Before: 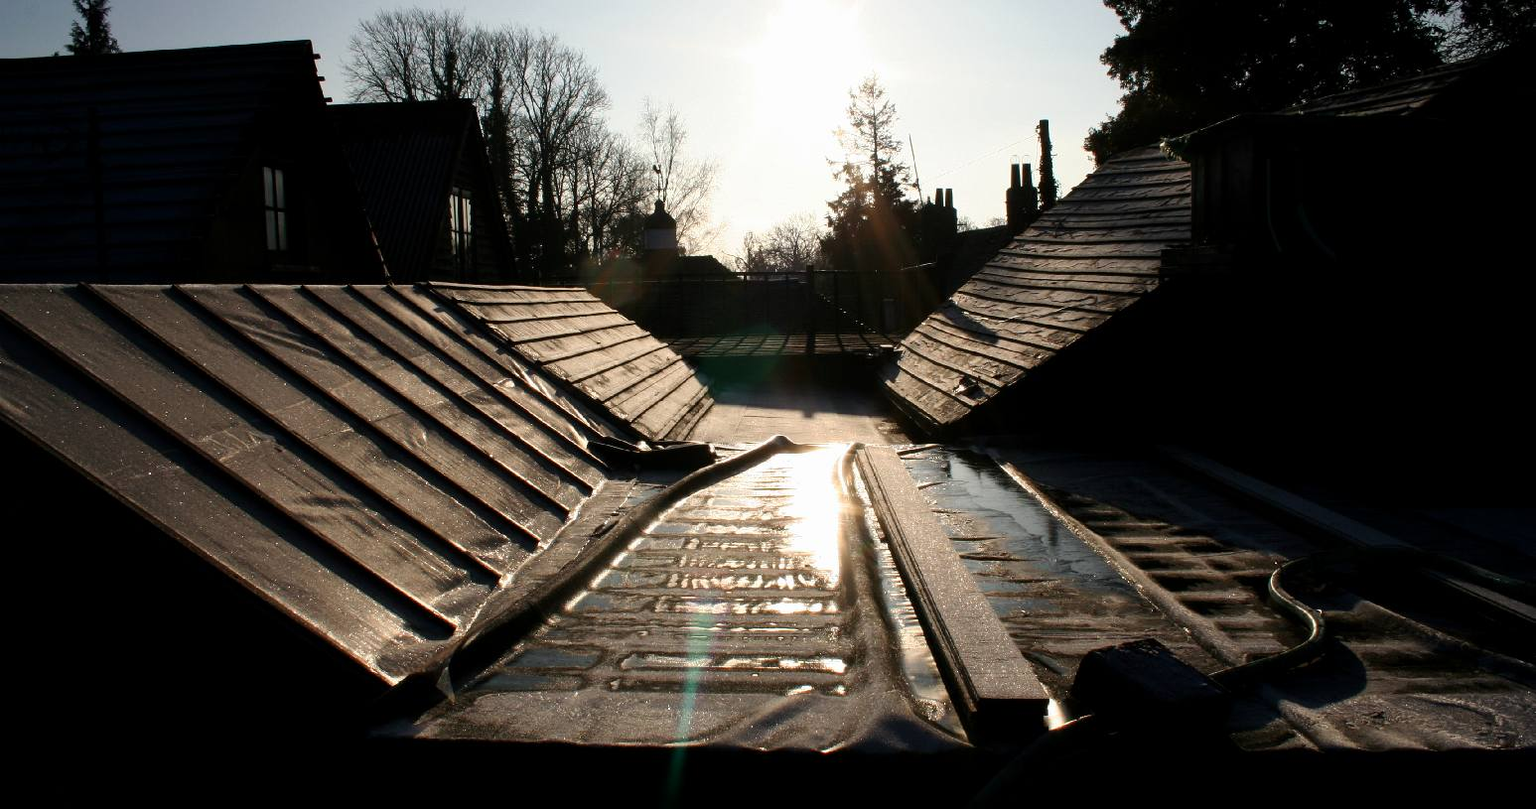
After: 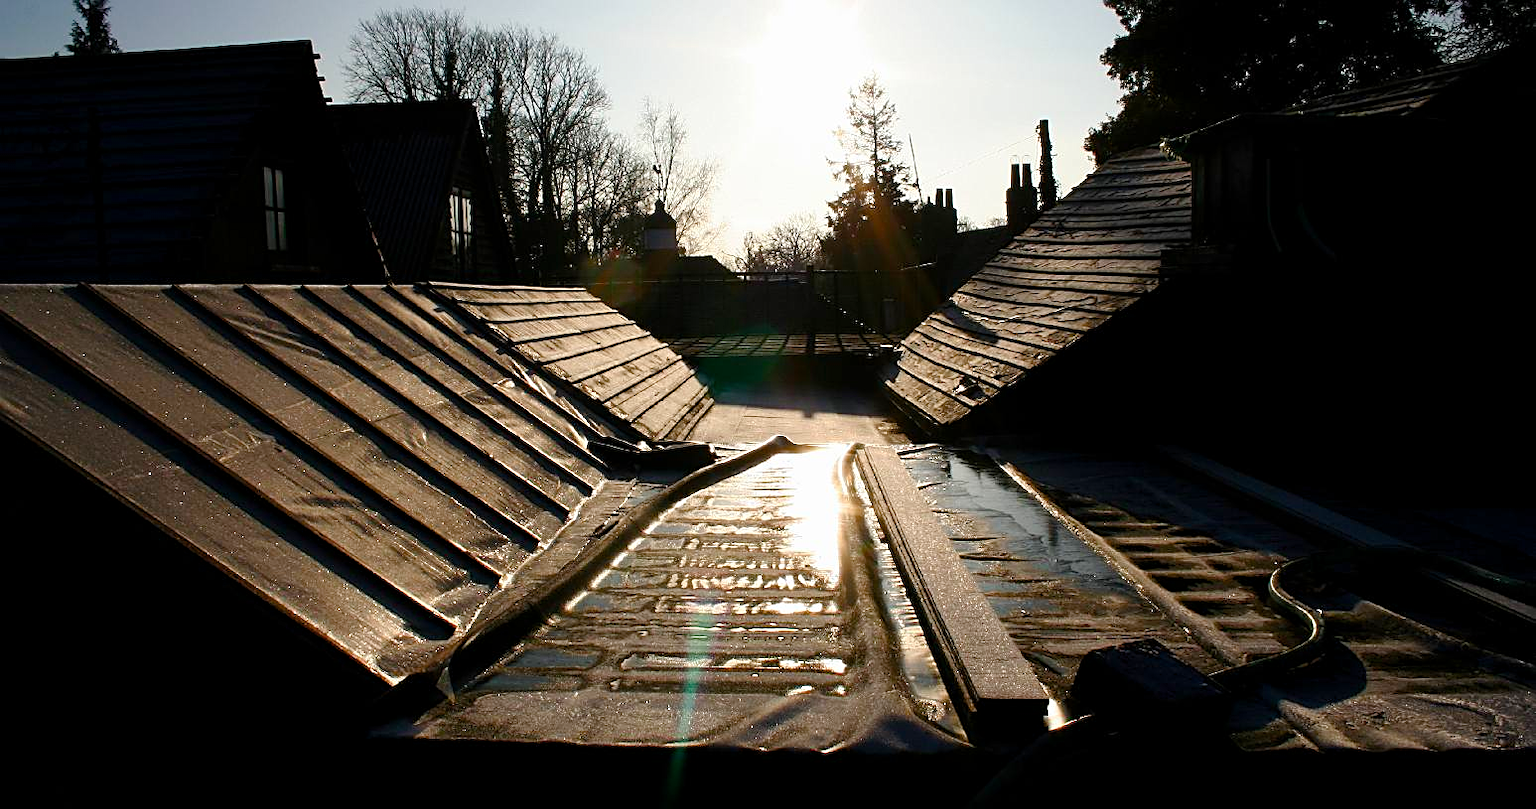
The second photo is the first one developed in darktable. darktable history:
sharpen: on, module defaults
color balance rgb: perceptual saturation grading › global saturation 35%, perceptual saturation grading › highlights -30%, perceptual saturation grading › shadows 35%, perceptual brilliance grading › global brilliance 3%, perceptual brilliance grading › highlights -3%, perceptual brilliance grading › shadows 3%
